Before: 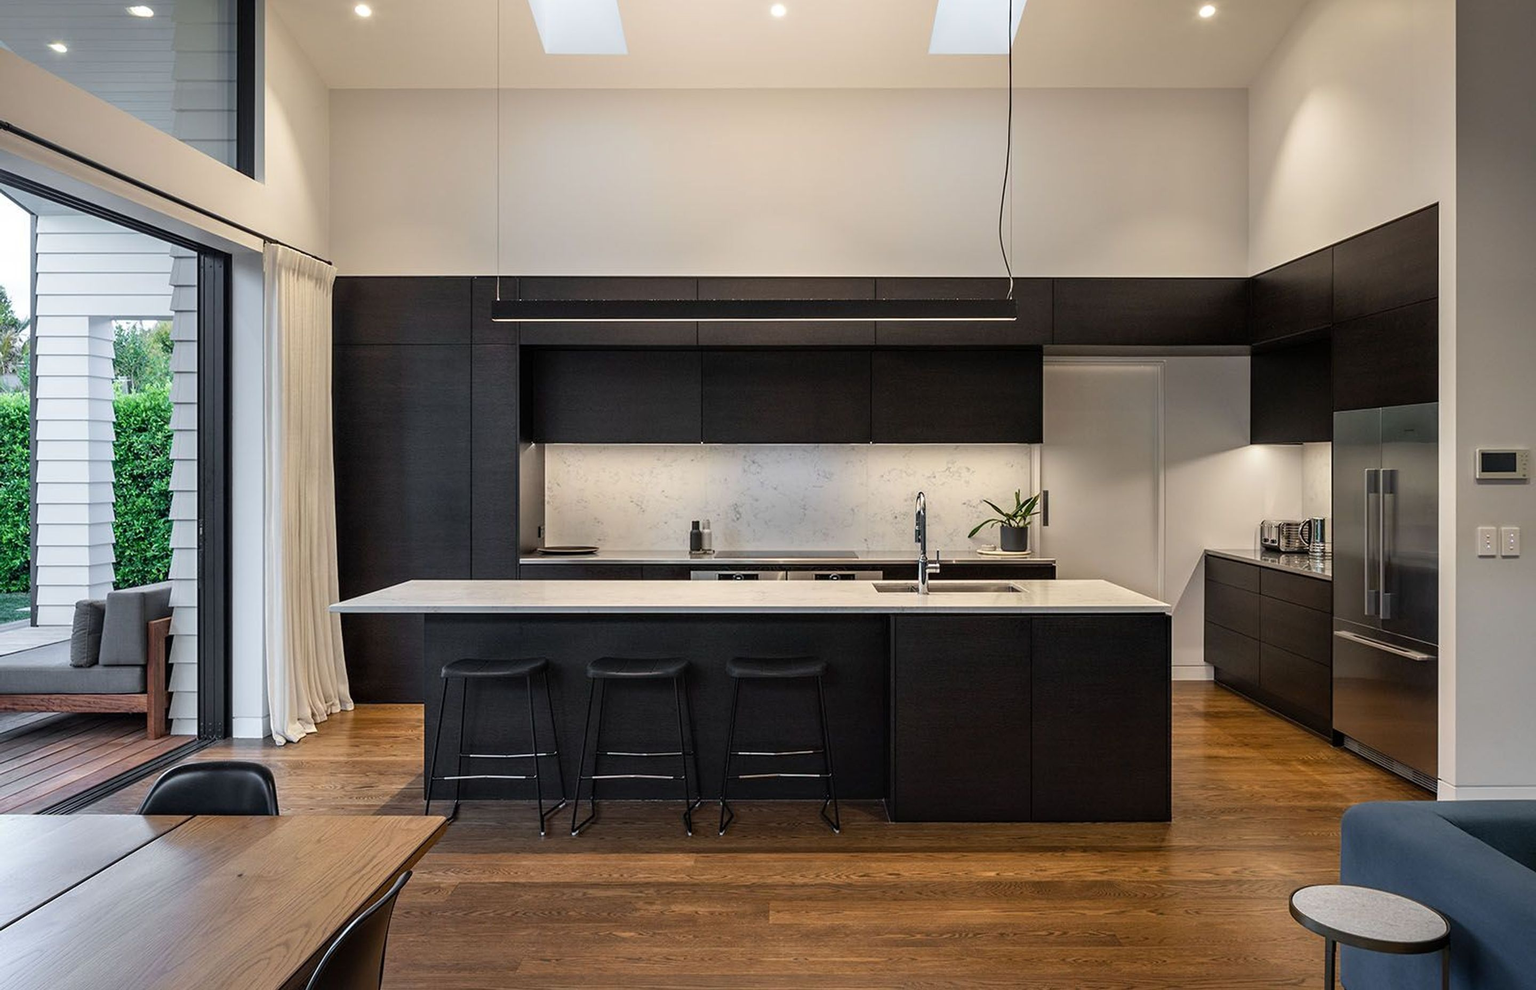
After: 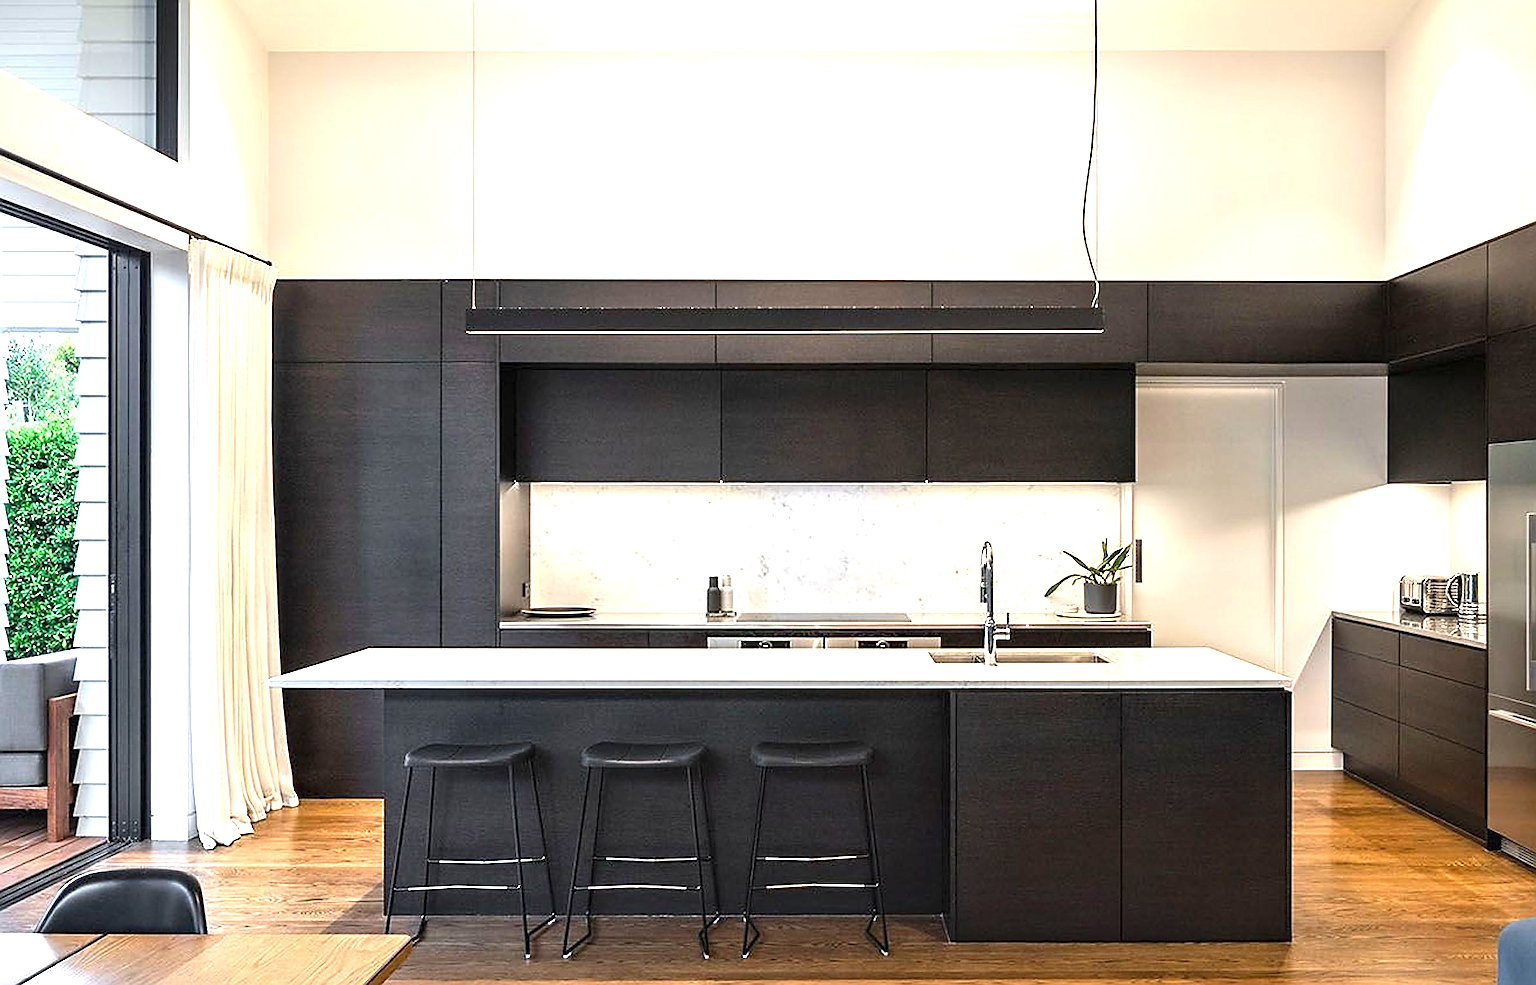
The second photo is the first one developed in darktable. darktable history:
exposure: black level correction 0, exposure 1.451 EV, compensate highlight preservation false
crop and rotate: left 7.052%, top 4.696%, right 10.61%, bottom 13.271%
sharpen: radius 1.366, amount 1.239, threshold 0.758
